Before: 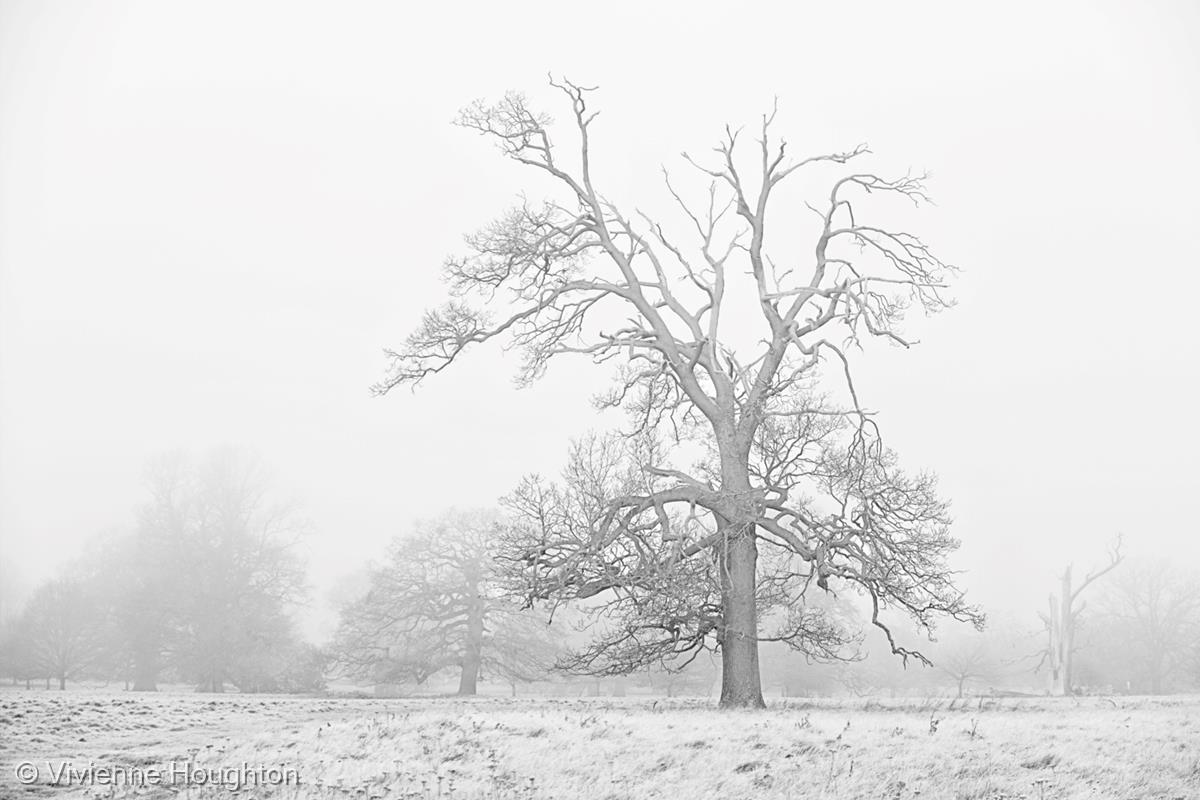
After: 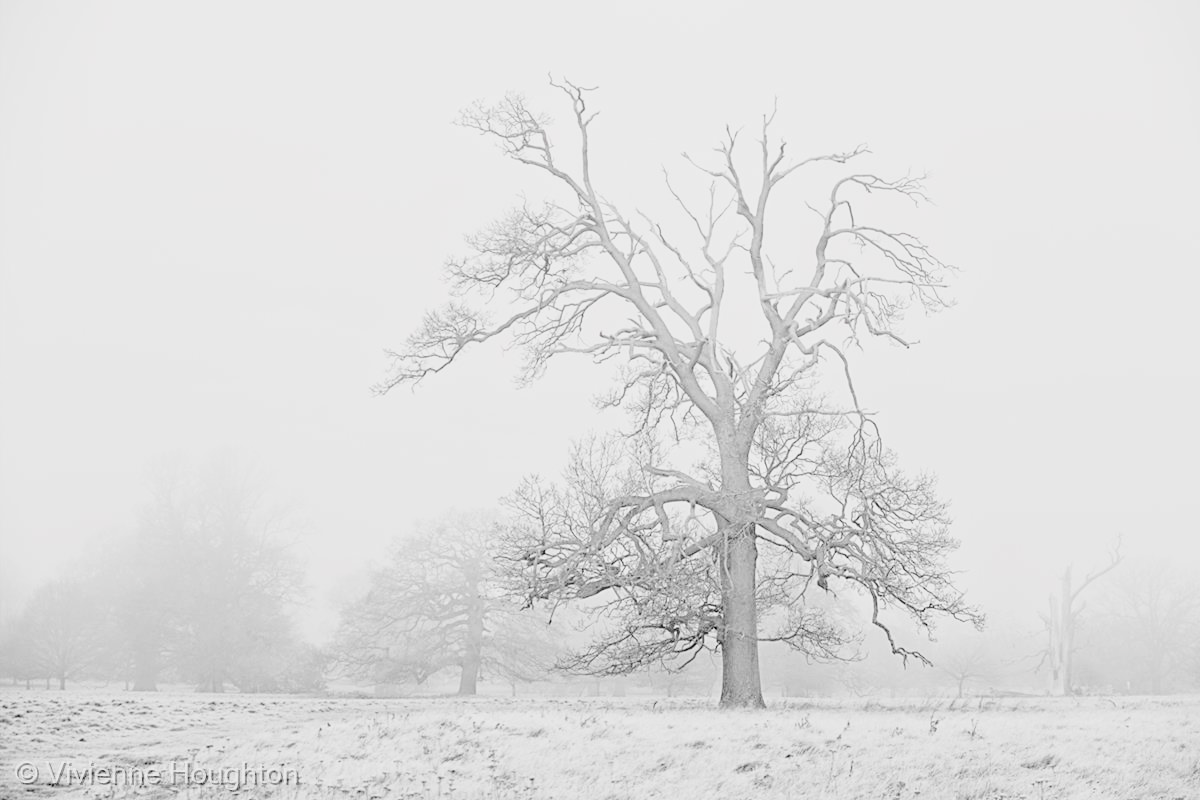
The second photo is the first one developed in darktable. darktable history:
tone equalizer: -8 EV -0.75 EV, -7 EV -0.7 EV, -6 EV -0.6 EV, -5 EV -0.4 EV, -3 EV 0.4 EV, -2 EV 0.6 EV, -1 EV 0.7 EV, +0 EV 0.75 EV, edges refinement/feathering 500, mask exposure compensation -1.57 EV, preserve details no
filmic rgb: black relative exposure -7.75 EV, white relative exposure 4.4 EV, threshold 3 EV, hardness 3.76, latitude 38.11%, contrast 0.966, highlights saturation mix 10%, shadows ↔ highlights balance 4.59%, color science v4 (2020), enable highlight reconstruction true
color balance rgb: perceptual saturation grading › global saturation 25%, perceptual brilliance grading › mid-tones 10%, perceptual brilliance grading › shadows 15%, global vibrance 20%
